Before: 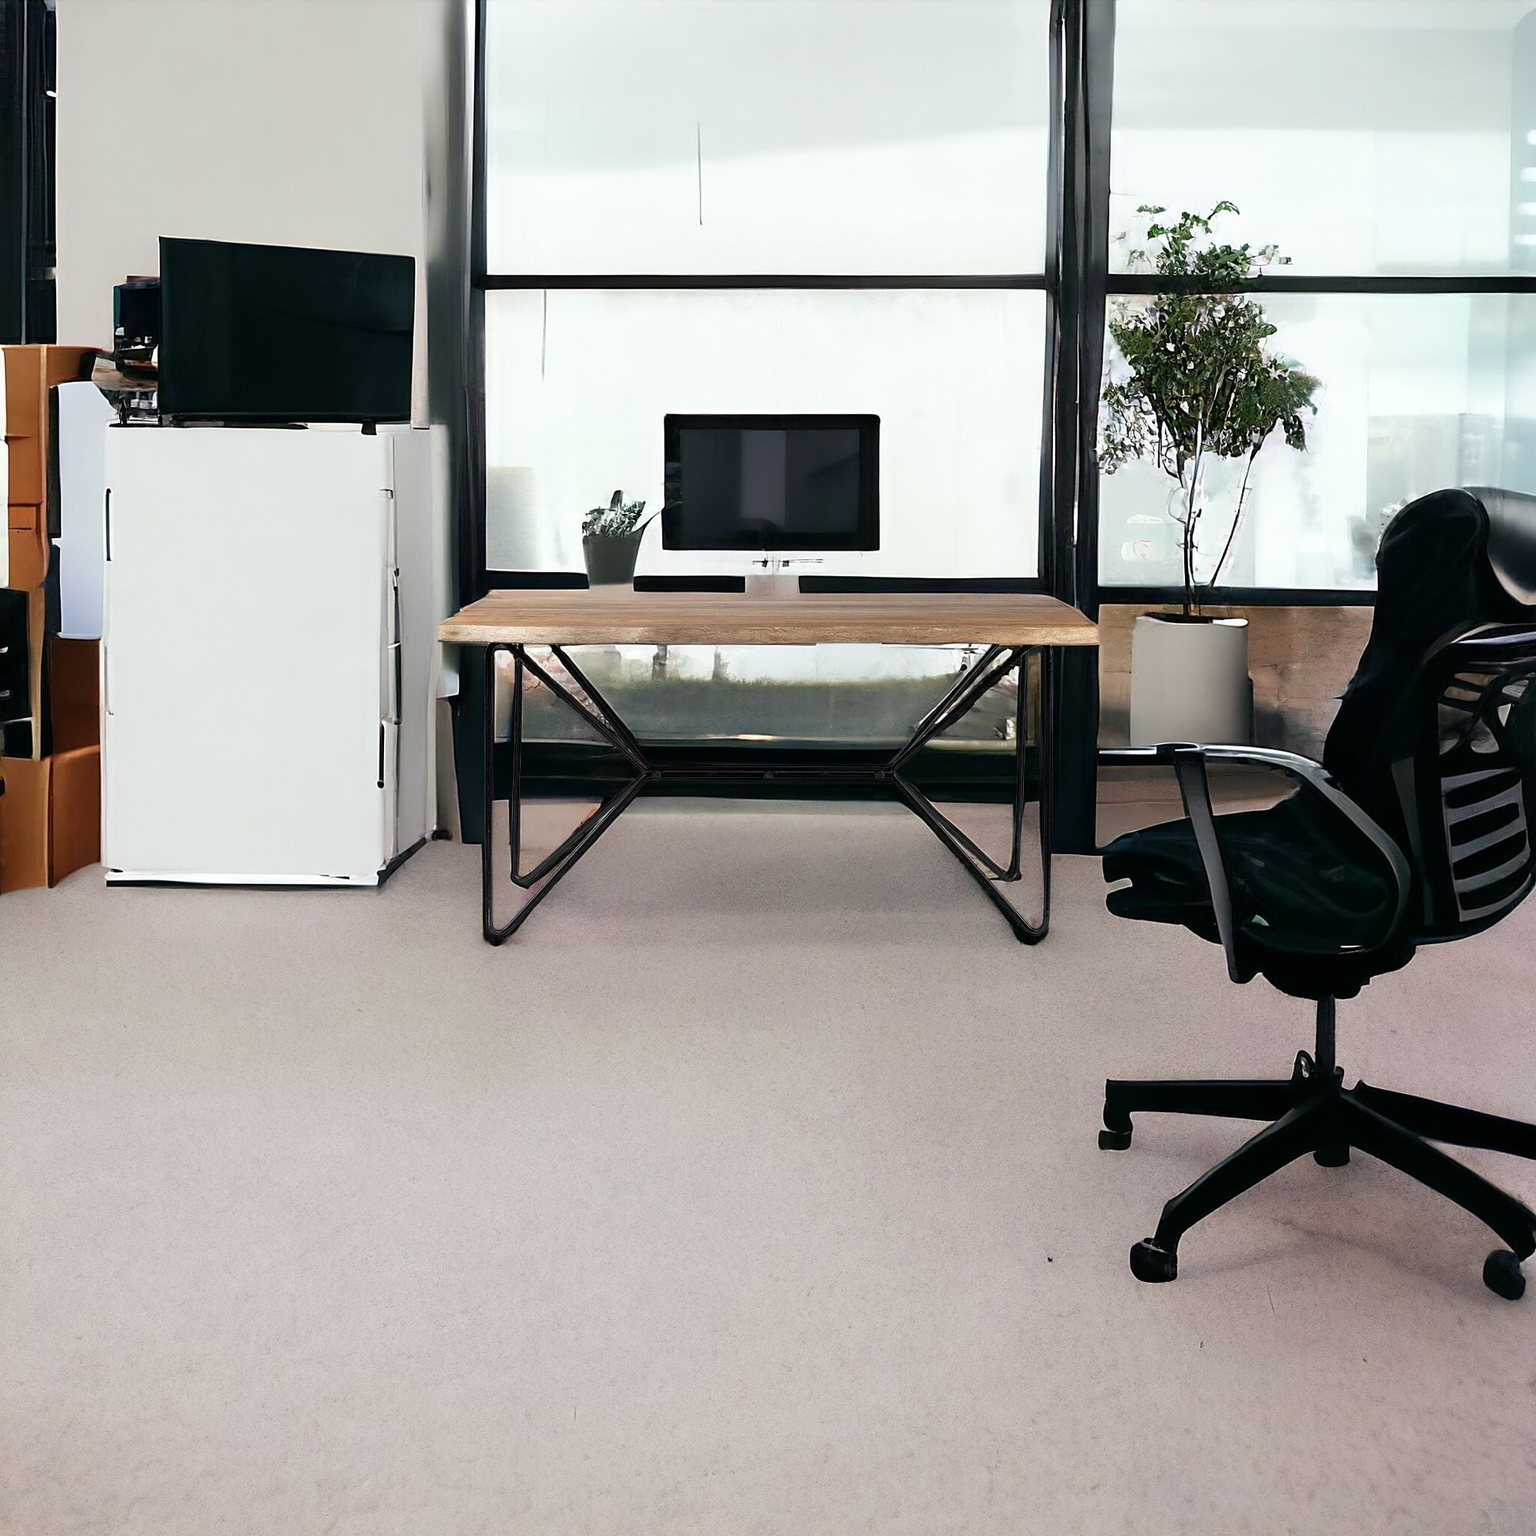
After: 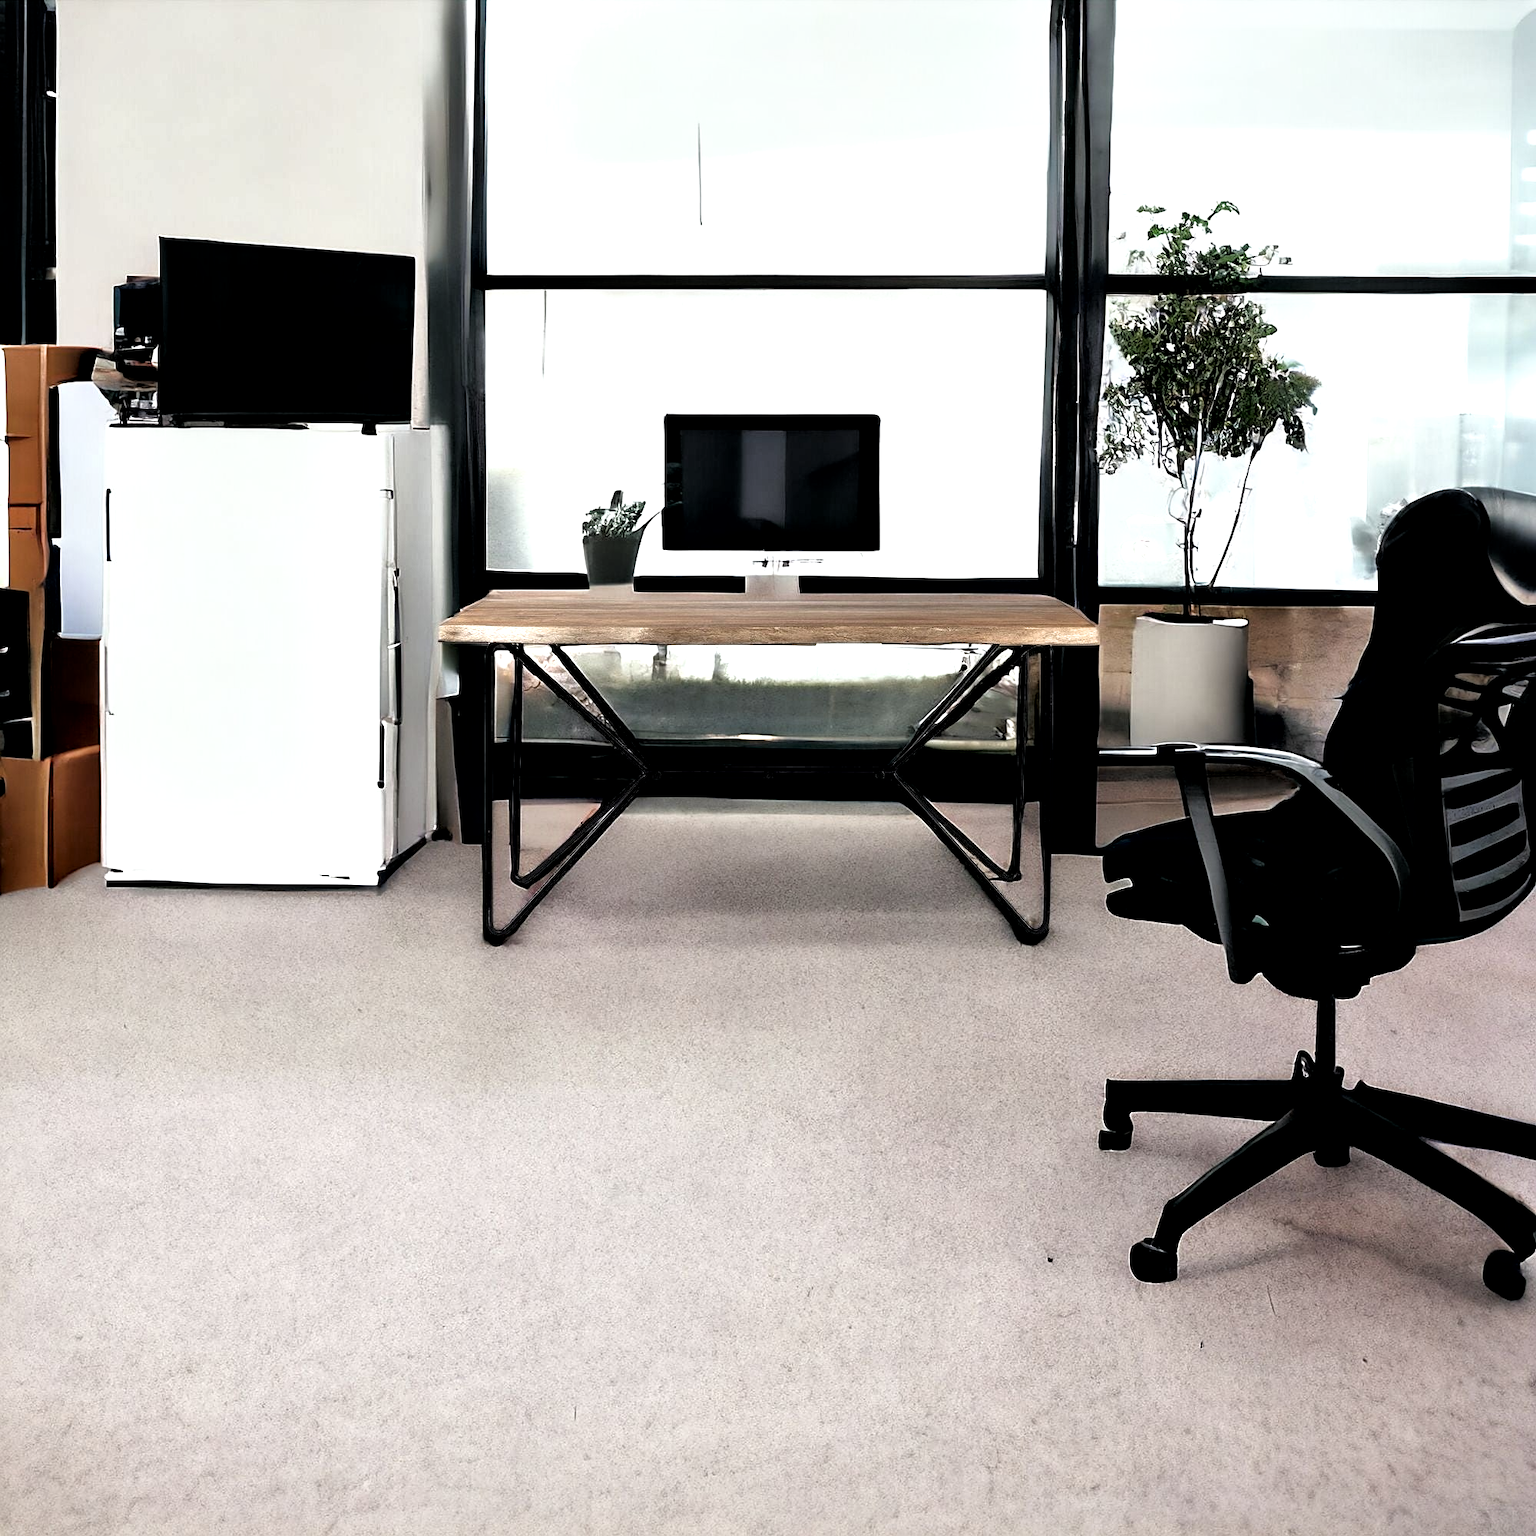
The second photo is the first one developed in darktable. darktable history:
local contrast: mode bilateral grid, contrast 70, coarseness 74, detail 180%, midtone range 0.2
filmic rgb: black relative exposure -8.24 EV, white relative exposure 2.2 EV, target white luminance 99.955%, hardness 7.17, latitude 74.5%, contrast 1.322, highlights saturation mix -1.64%, shadows ↔ highlights balance 30.39%
